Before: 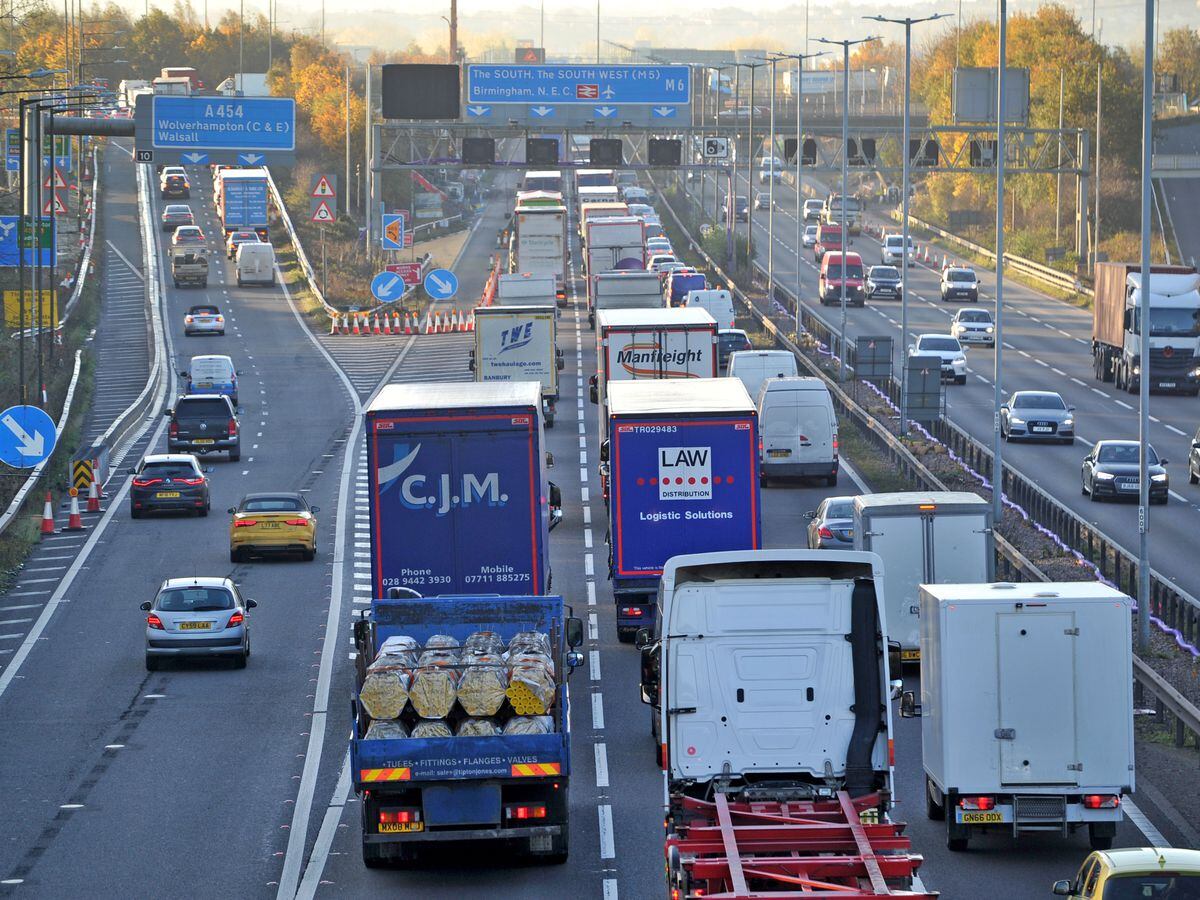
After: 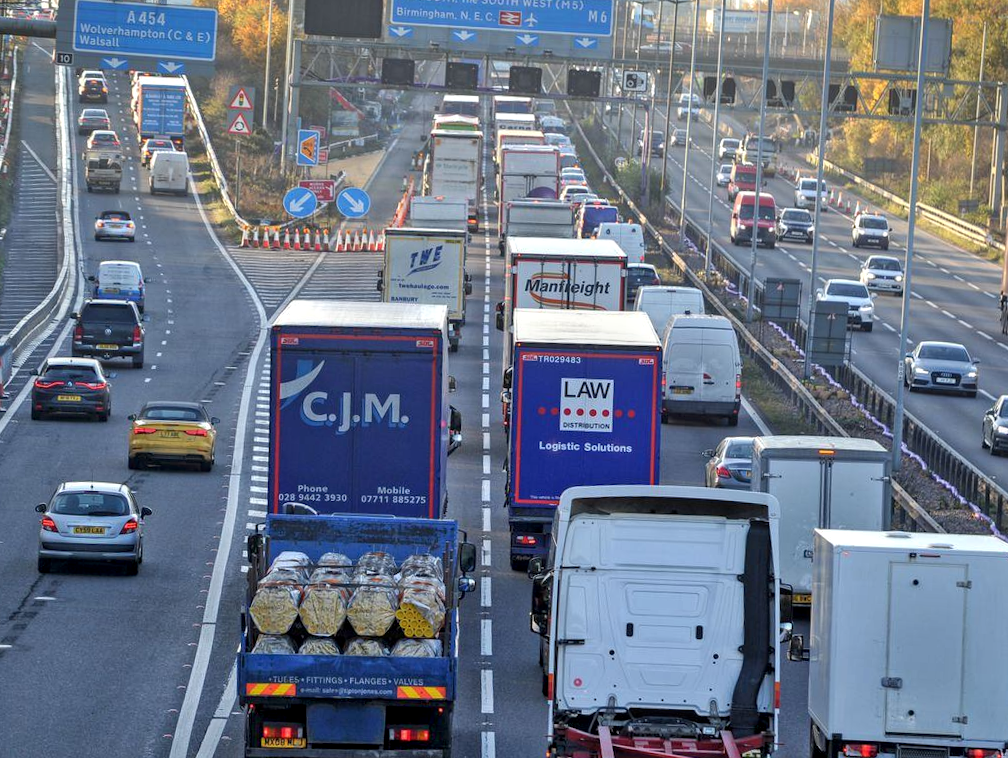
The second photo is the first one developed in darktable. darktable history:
local contrast: on, module defaults
crop and rotate: angle -3.15°, left 5.162%, top 5.192%, right 4.736%, bottom 4.535%
tone equalizer: on, module defaults
